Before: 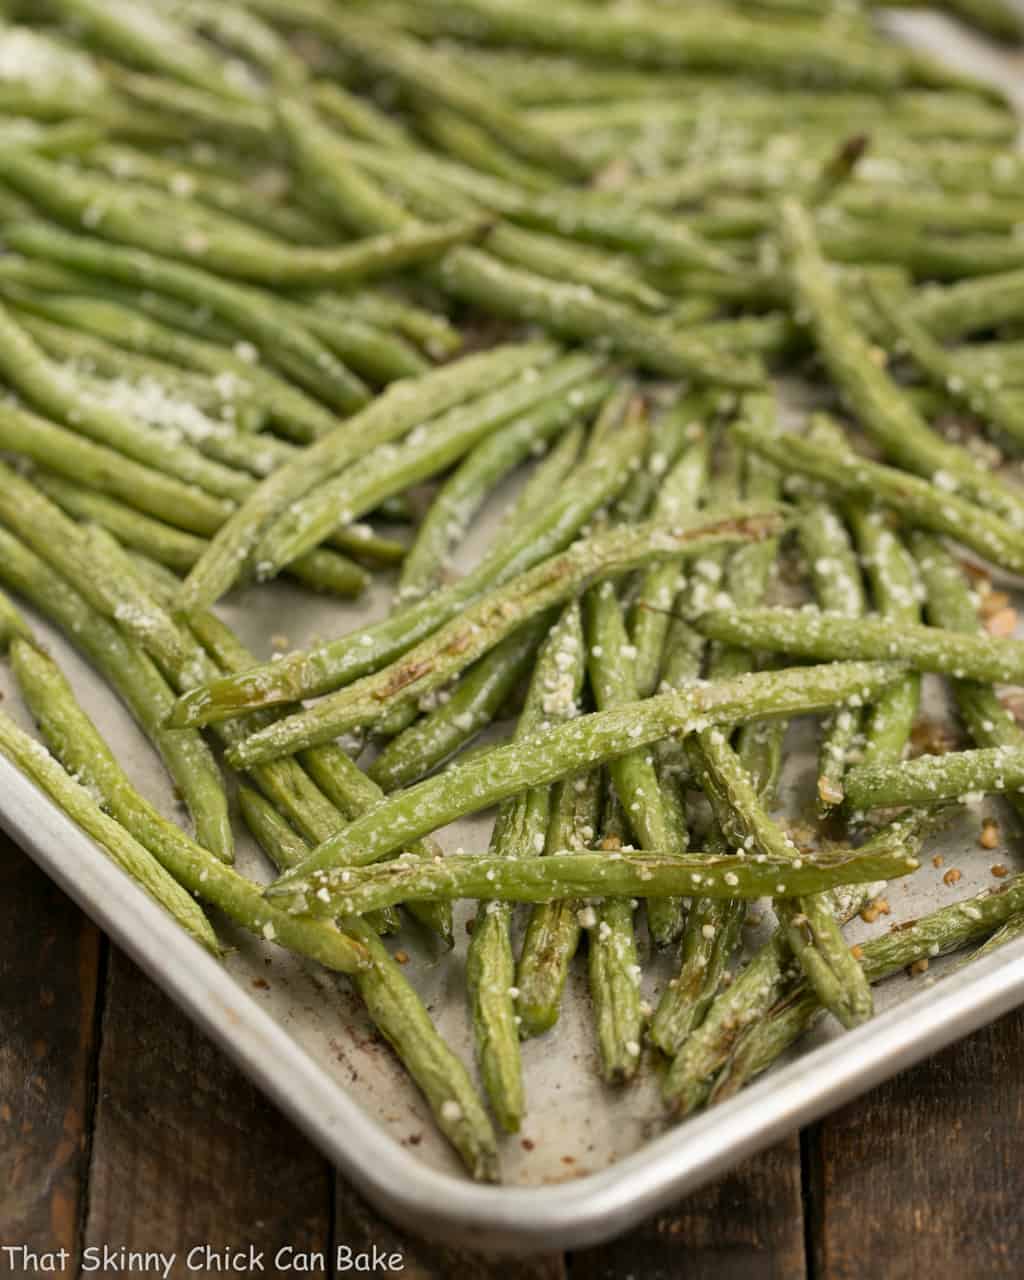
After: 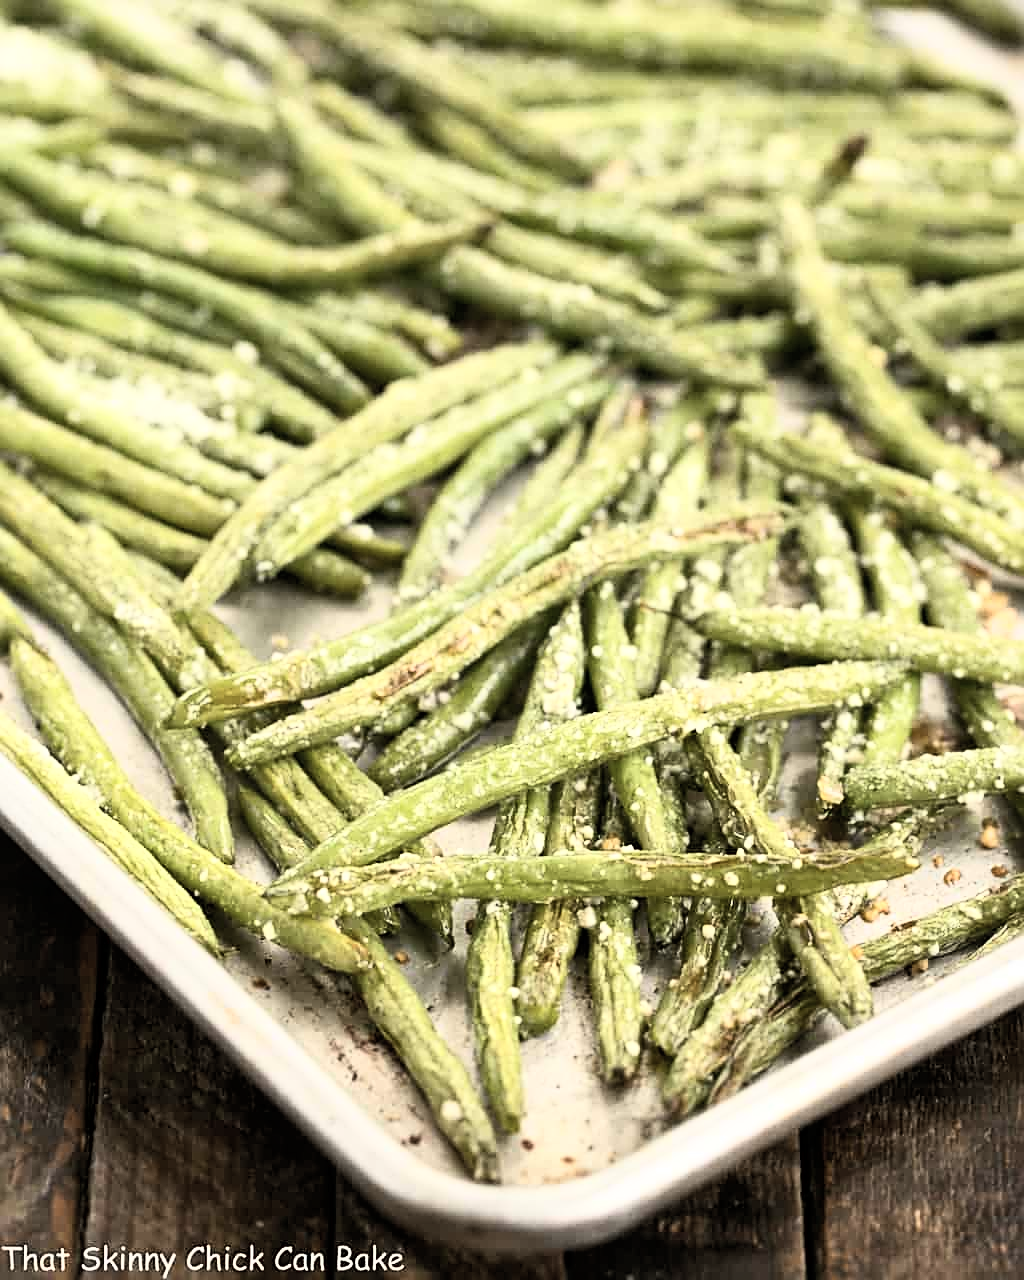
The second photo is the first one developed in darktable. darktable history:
tone curve: curves: ch0 [(0, 0) (0.003, 0) (0.011, 0.001) (0.025, 0.003) (0.044, 0.006) (0.069, 0.009) (0.1, 0.013) (0.136, 0.032) (0.177, 0.067) (0.224, 0.121) (0.277, 0.185) (0.335, 0.255) (0.399, 0.333) (0.468, 0.417) (0.543, 0.508) (0.623, 0.606) (0.709, 0.71) (0.801, 0.819) (0.898, 0.926) (1, 1)]
contrast brightness saturation: contrast 0.386, brightness 0.523
sharpen: on, module defaults
exposure: exposure -0.047 EV, compensate exposure bias true, compensate highlight preservation false
local contrast: mode bilateral grid, contrast 11, coarseness 26, detail 115%, midtone range 0.2
